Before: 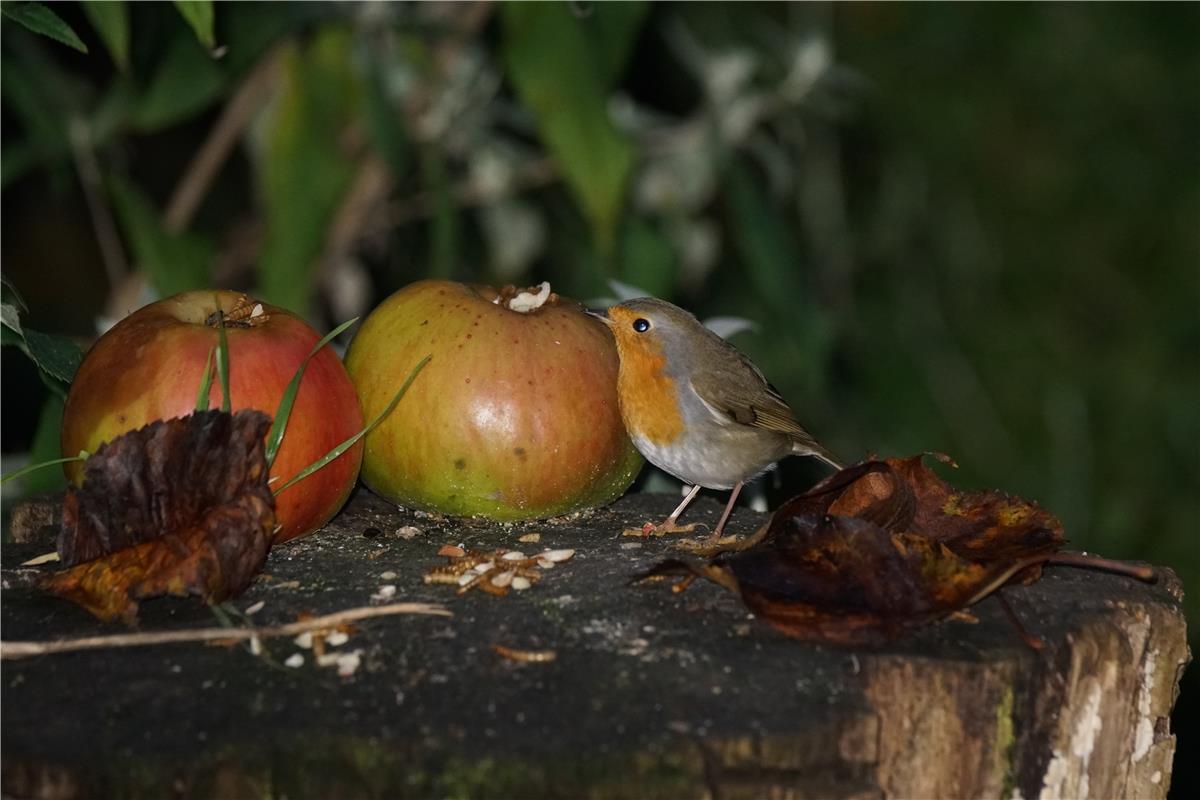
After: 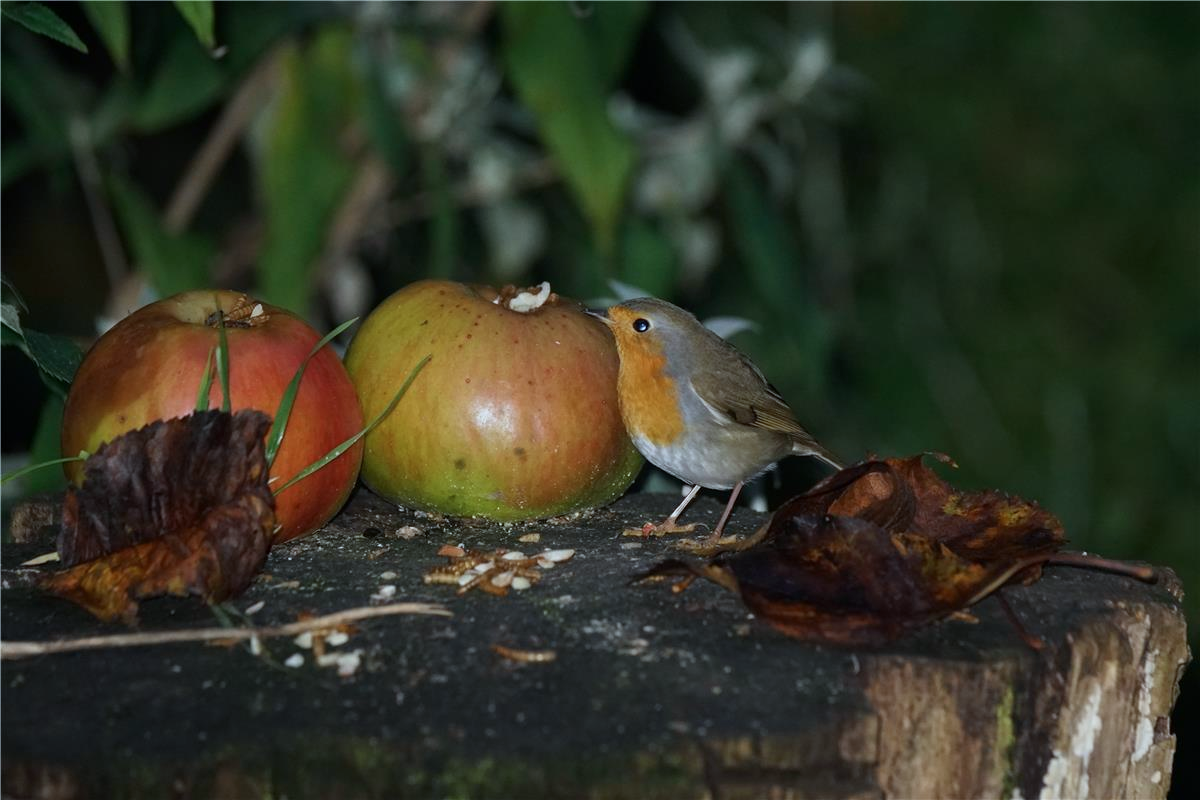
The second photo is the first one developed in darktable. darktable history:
color calibration: illuminant F (fluorescent), F source F9 (Cool White Deluxe 4150 K) – high CRI, x 0.374, y 0.373, temperature 4149.61 K
